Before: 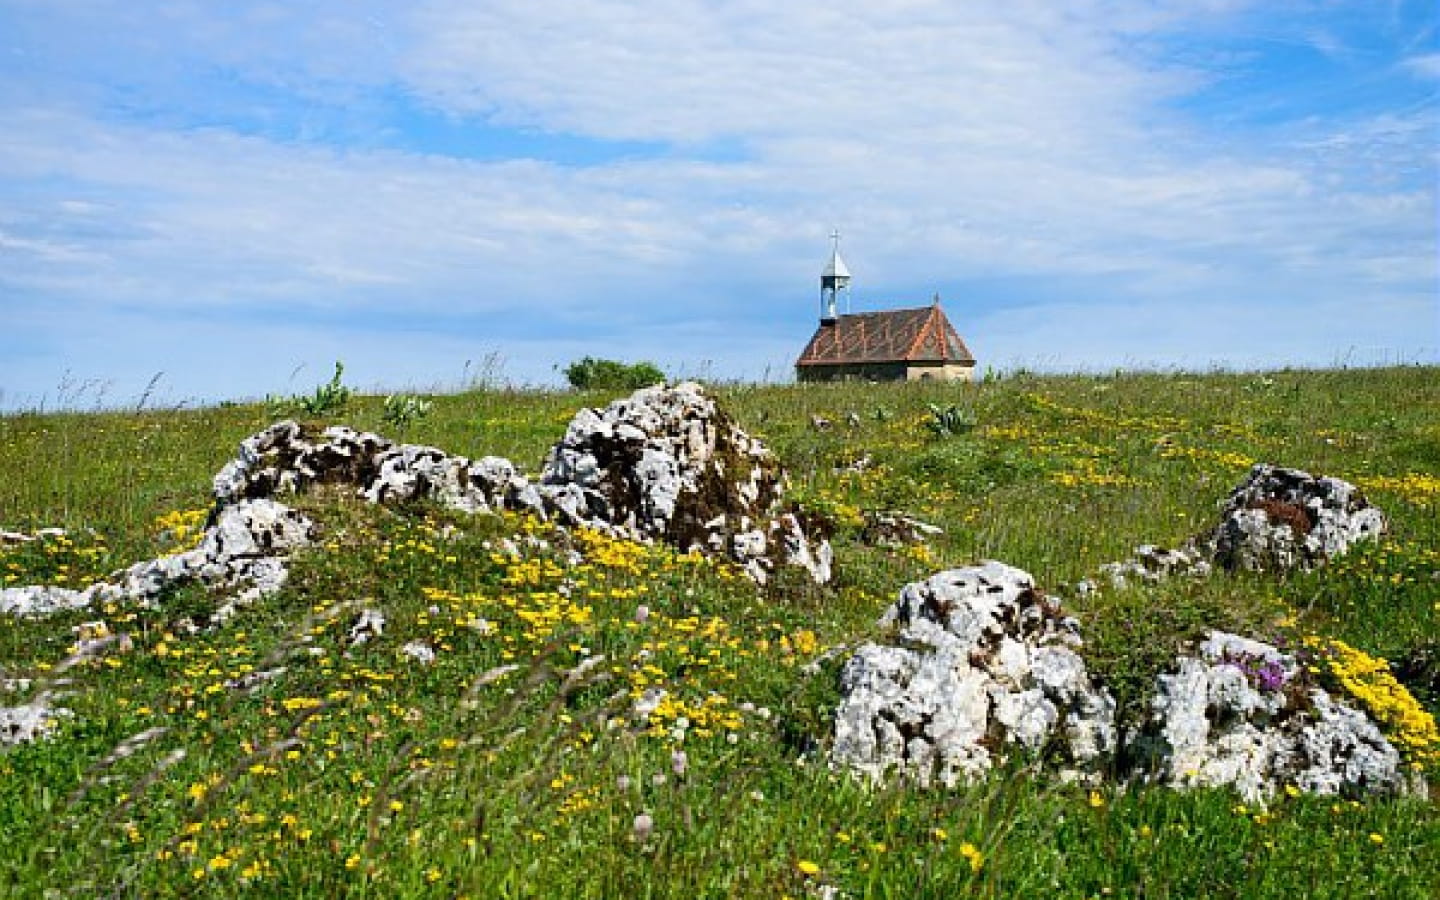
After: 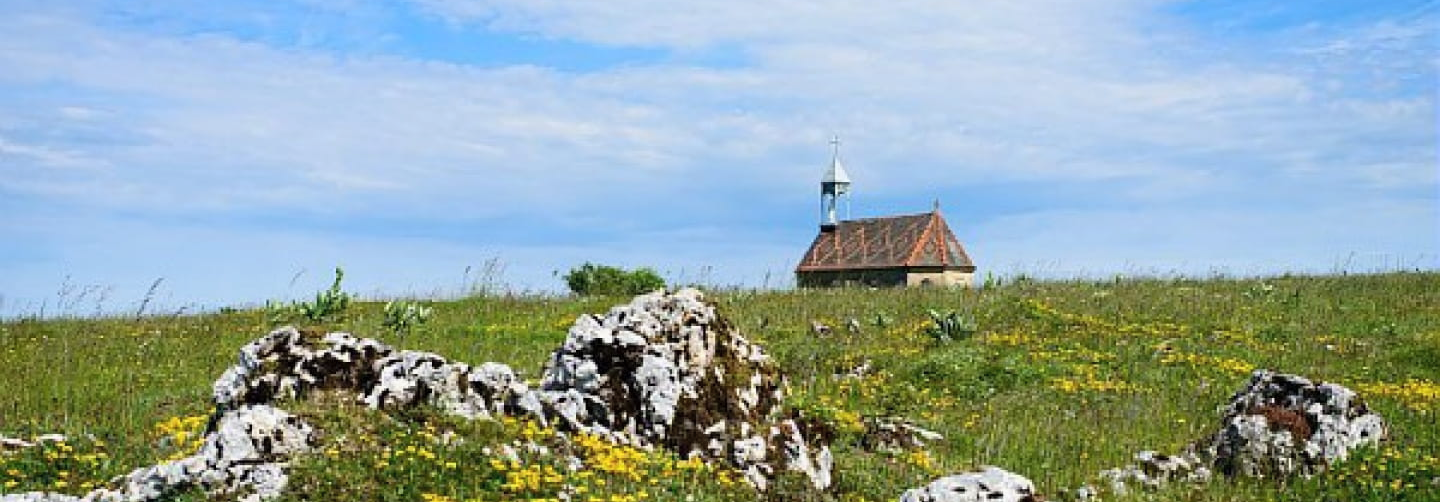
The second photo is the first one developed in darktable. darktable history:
crop and rotate: top 10.479%, bottom 33.69%
contrast brightness saturation: contrast 0.047, brightness 0.056, saturation 0.006
exposure: exposure -0.069 EV, compensate highlight preservation false
